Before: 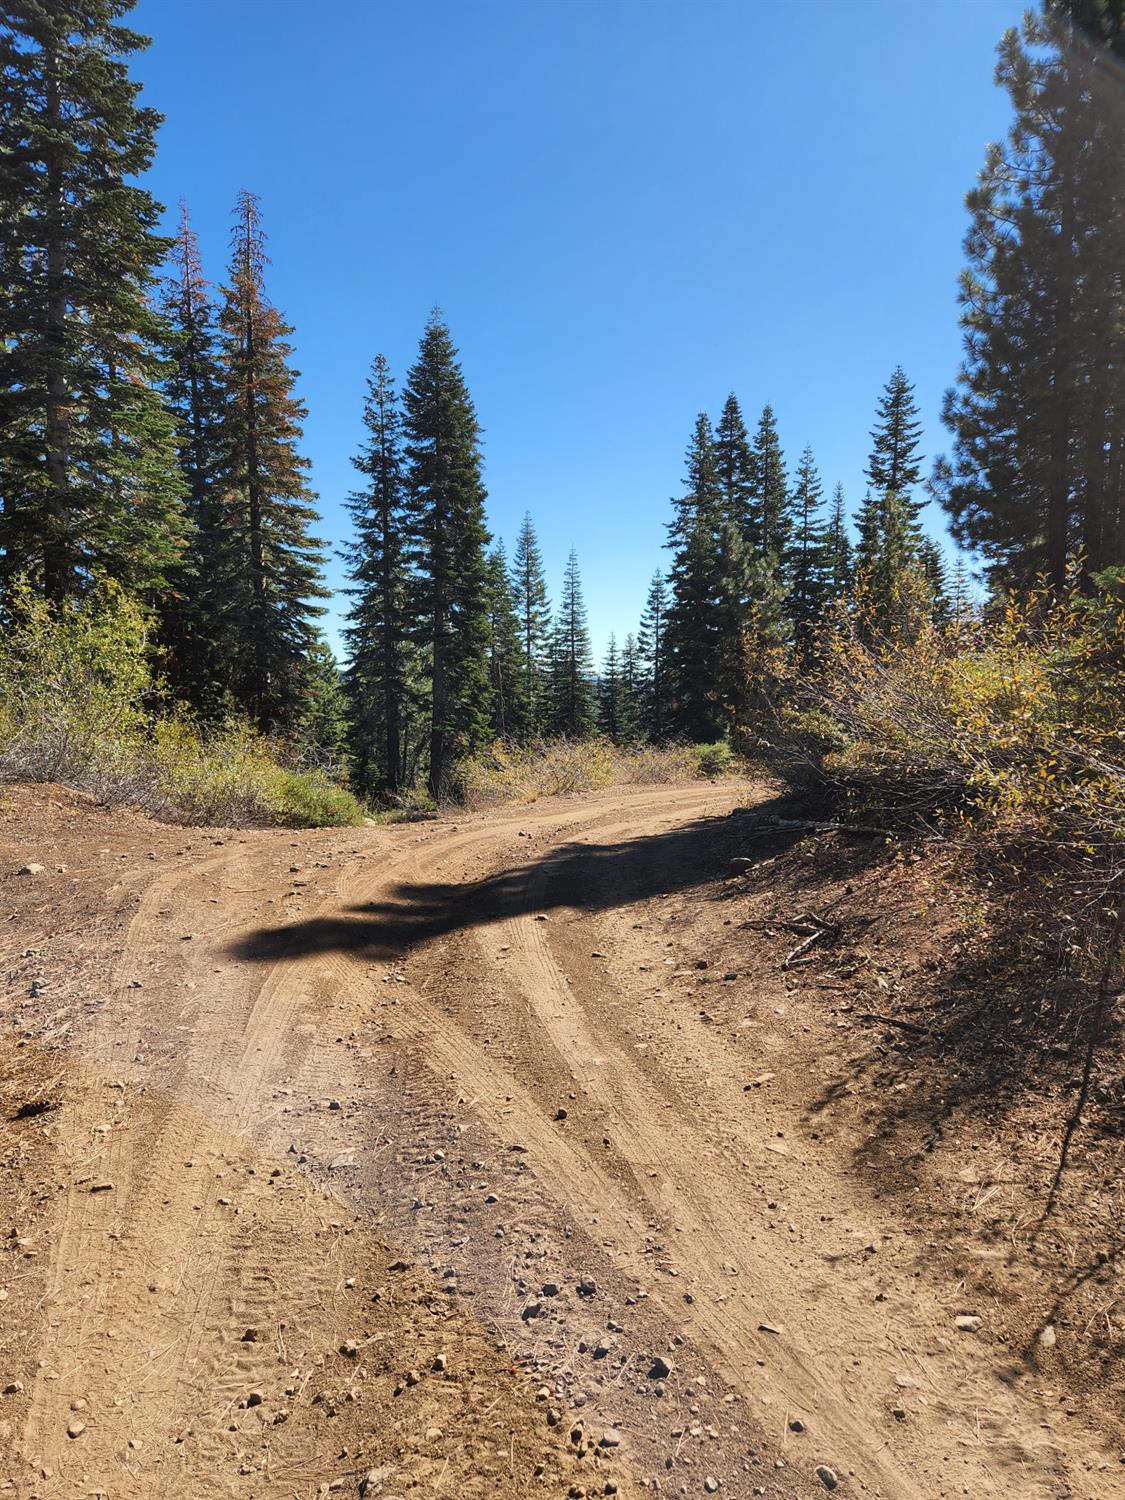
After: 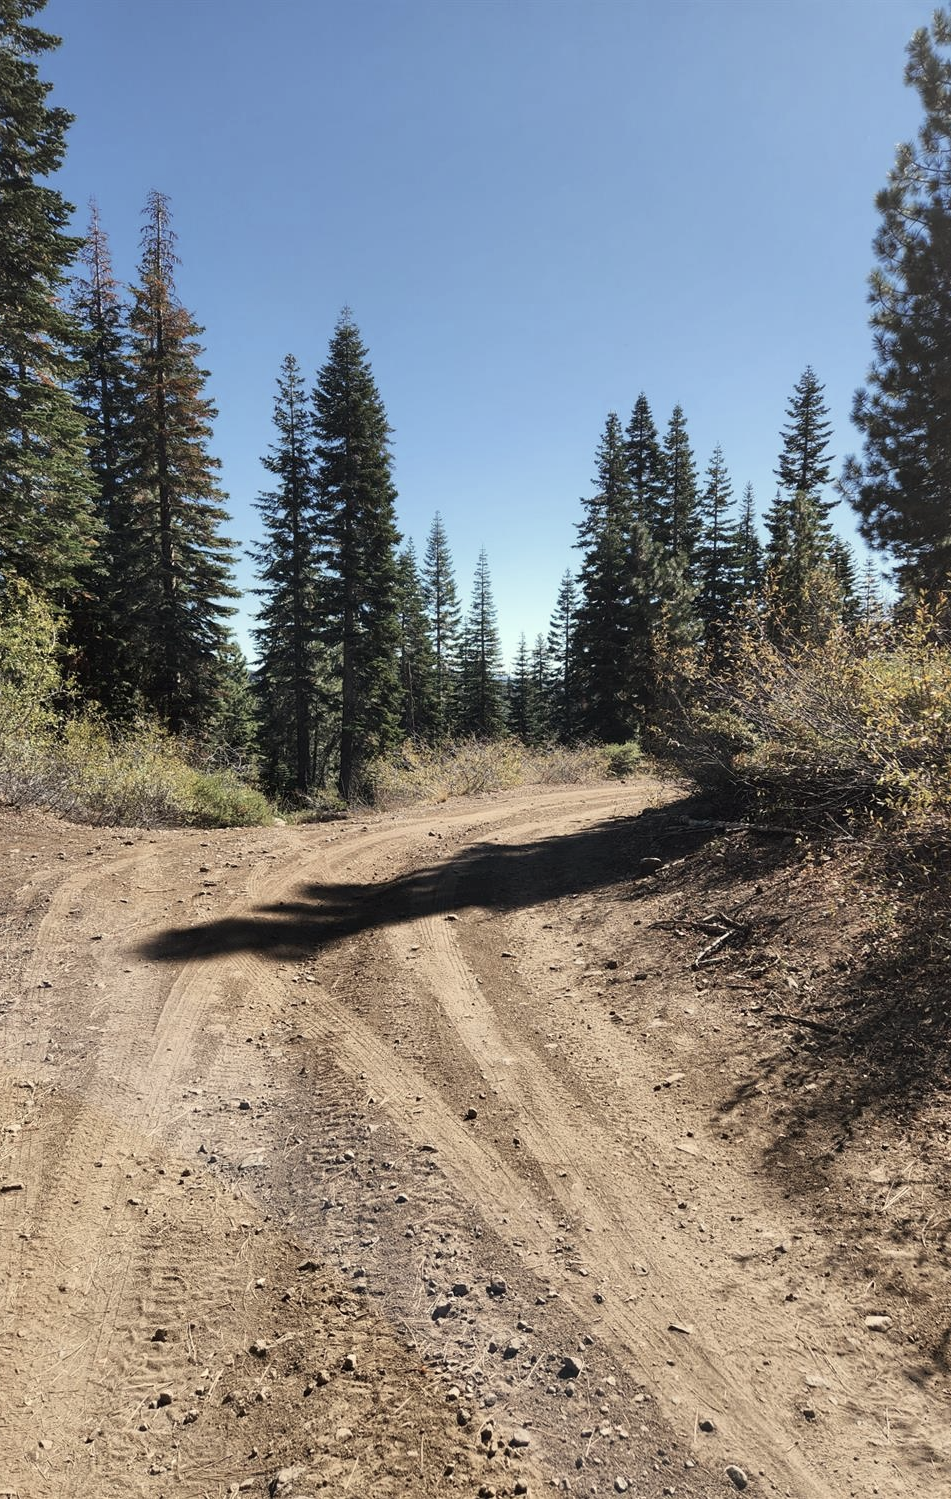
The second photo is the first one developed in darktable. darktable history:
contrast brightness saturation: contrast 0.104, saturation -0.353
color correction: highlights b* 2.99
crop: left 8.031%, right 7.397%
